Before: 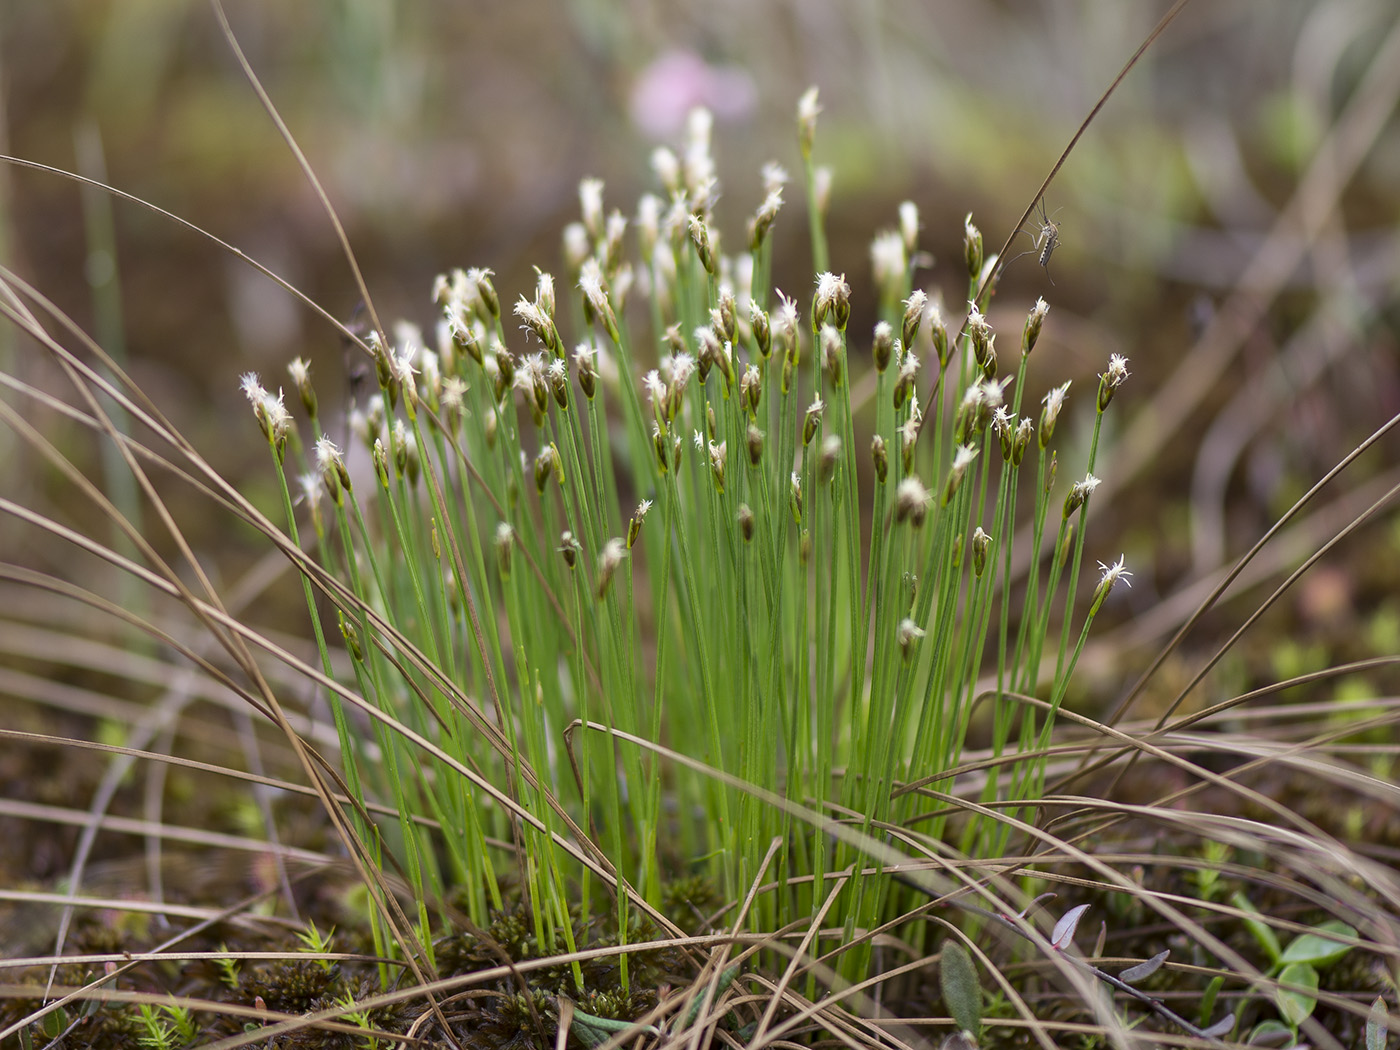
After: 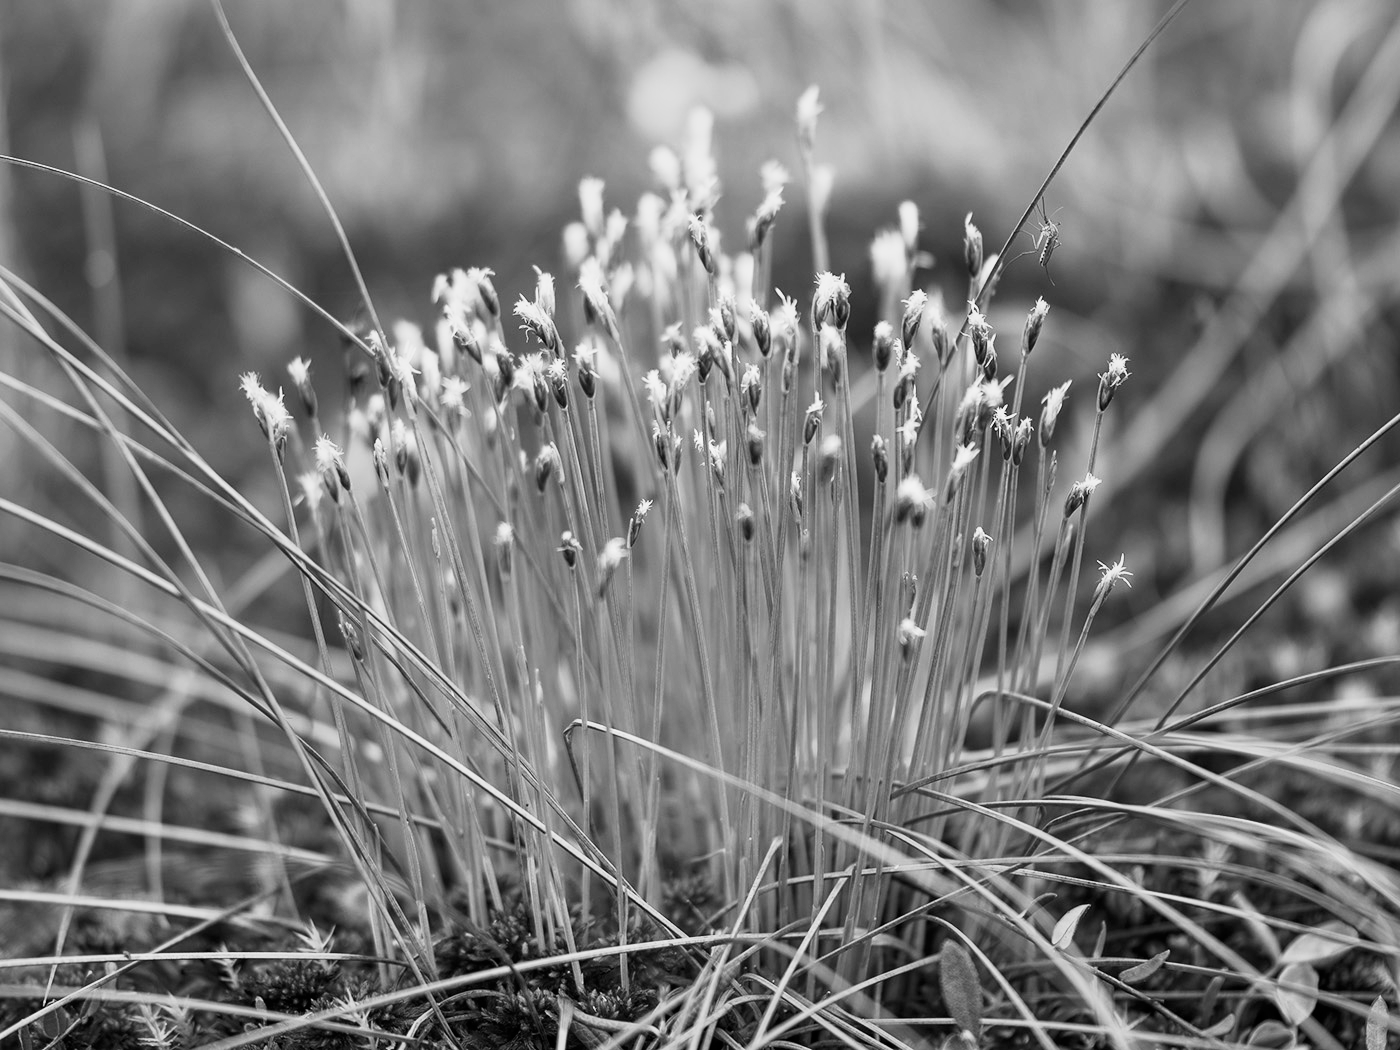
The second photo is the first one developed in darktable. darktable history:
base curve: curves: ch0 [(0, 0) (0.005, 0.002) (0.193, 0.295) (0.399, 0.664) (0.75, 0.928) (1, 1)]
monochrome: a -74.22, b 78.2
contrast brightness saturation: contrast 0.05
